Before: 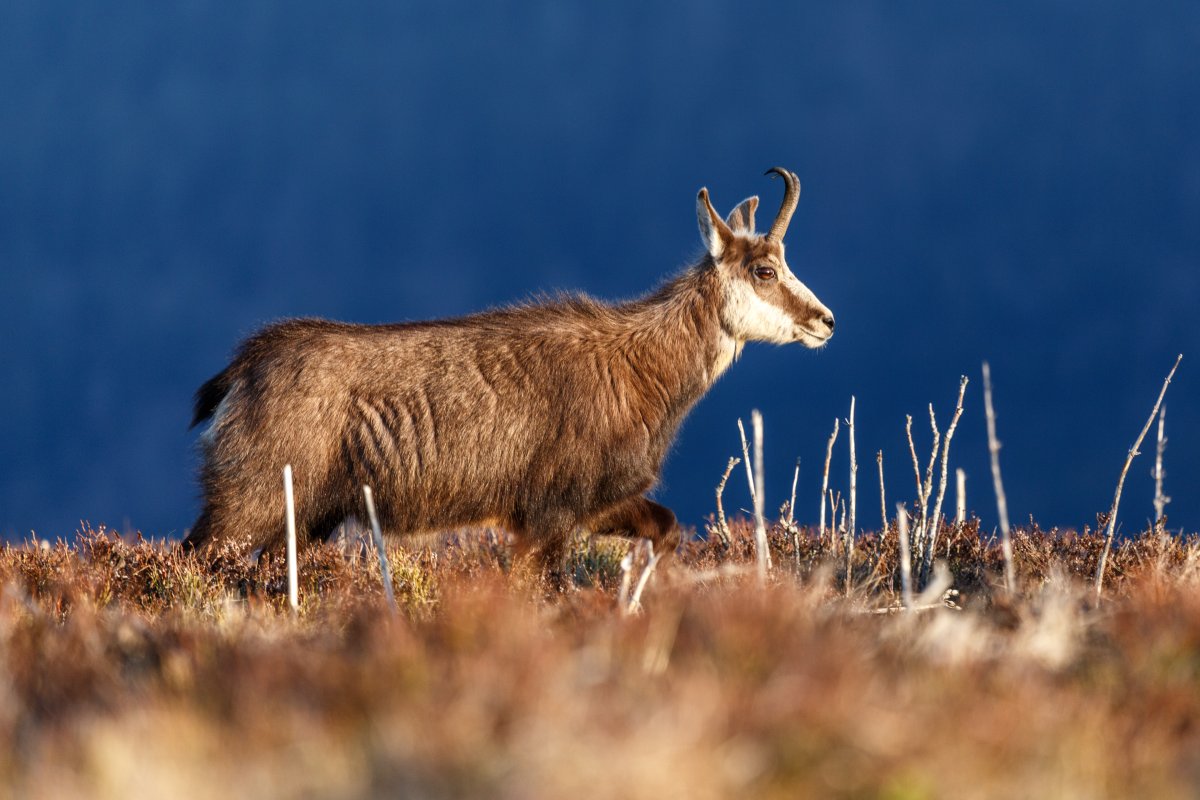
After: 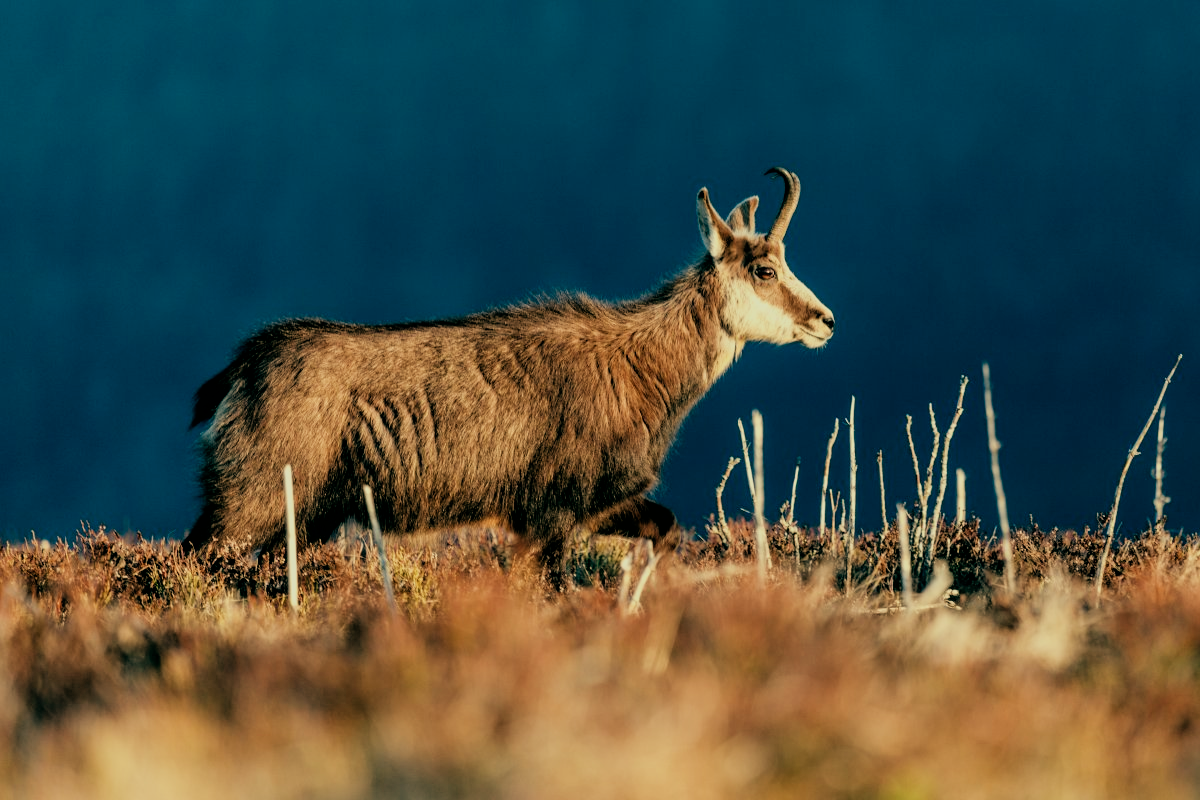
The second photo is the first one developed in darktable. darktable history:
color balance: mode lift, gamma, gain (sRGB), lift [1, 0.69, 1, 1], gamma [1, 1.482, 1, 1], gain [1, 1, 1, 0.802]
filmic rgb: black relative exposure -5 EV, hardness 2.88, contrast 1.1
